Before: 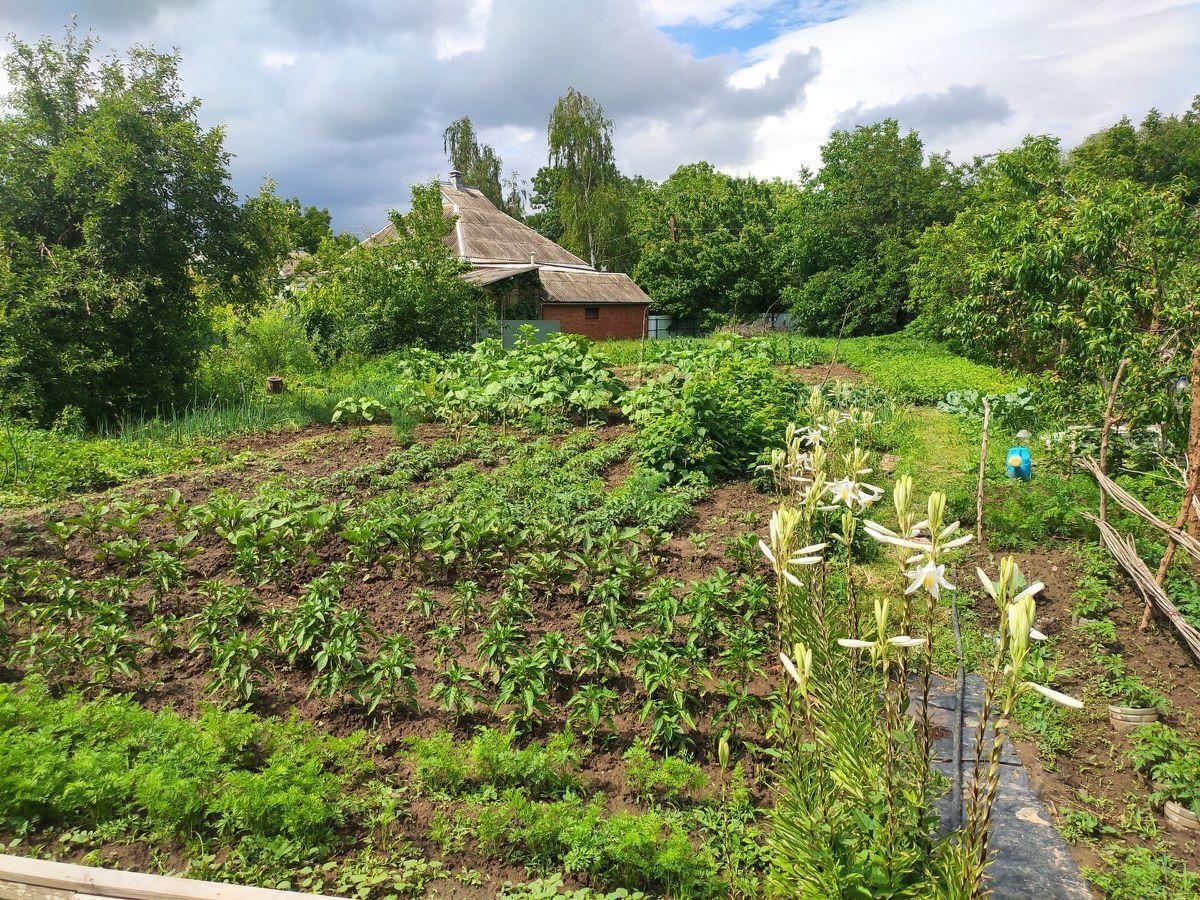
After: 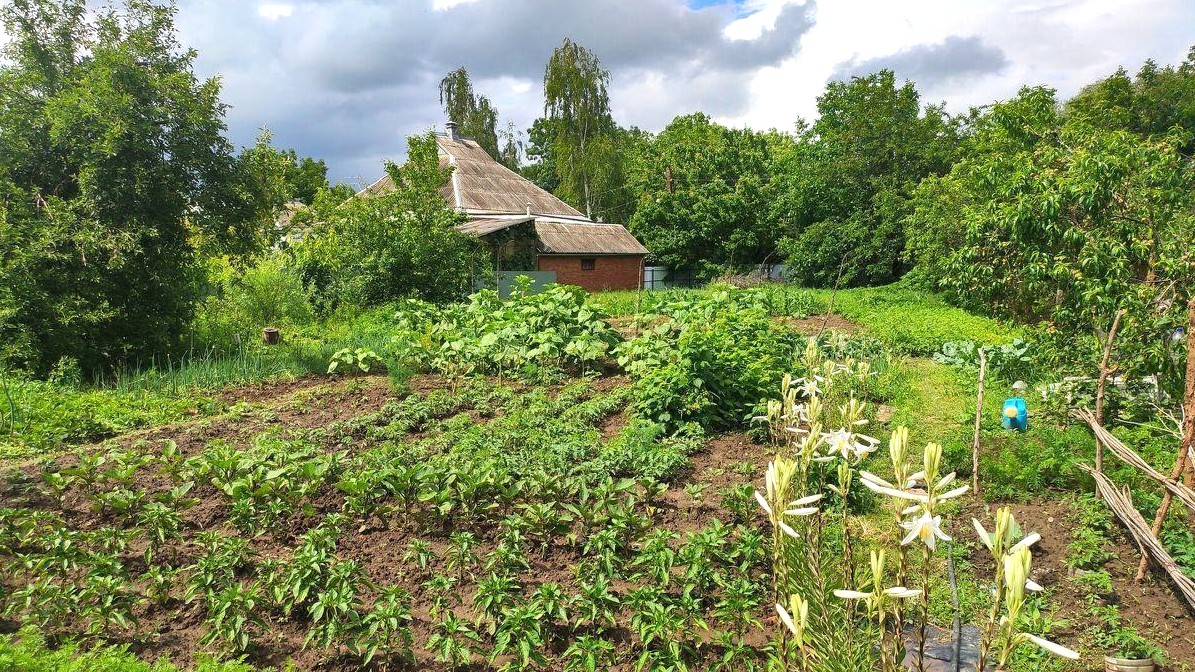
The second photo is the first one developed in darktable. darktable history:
color balance rgb: global vibrance 1%, saturation formula JzAzBz (2021)
exposure: black level correction 0, exposure 0.2 EV, compensate exposure bias true, compensate highlight preservation false
shadows and highlights: shadows 25, highlights -48, soften with gaussian
crop: left 0.387%, top 5.469%, bottom 19.809%
